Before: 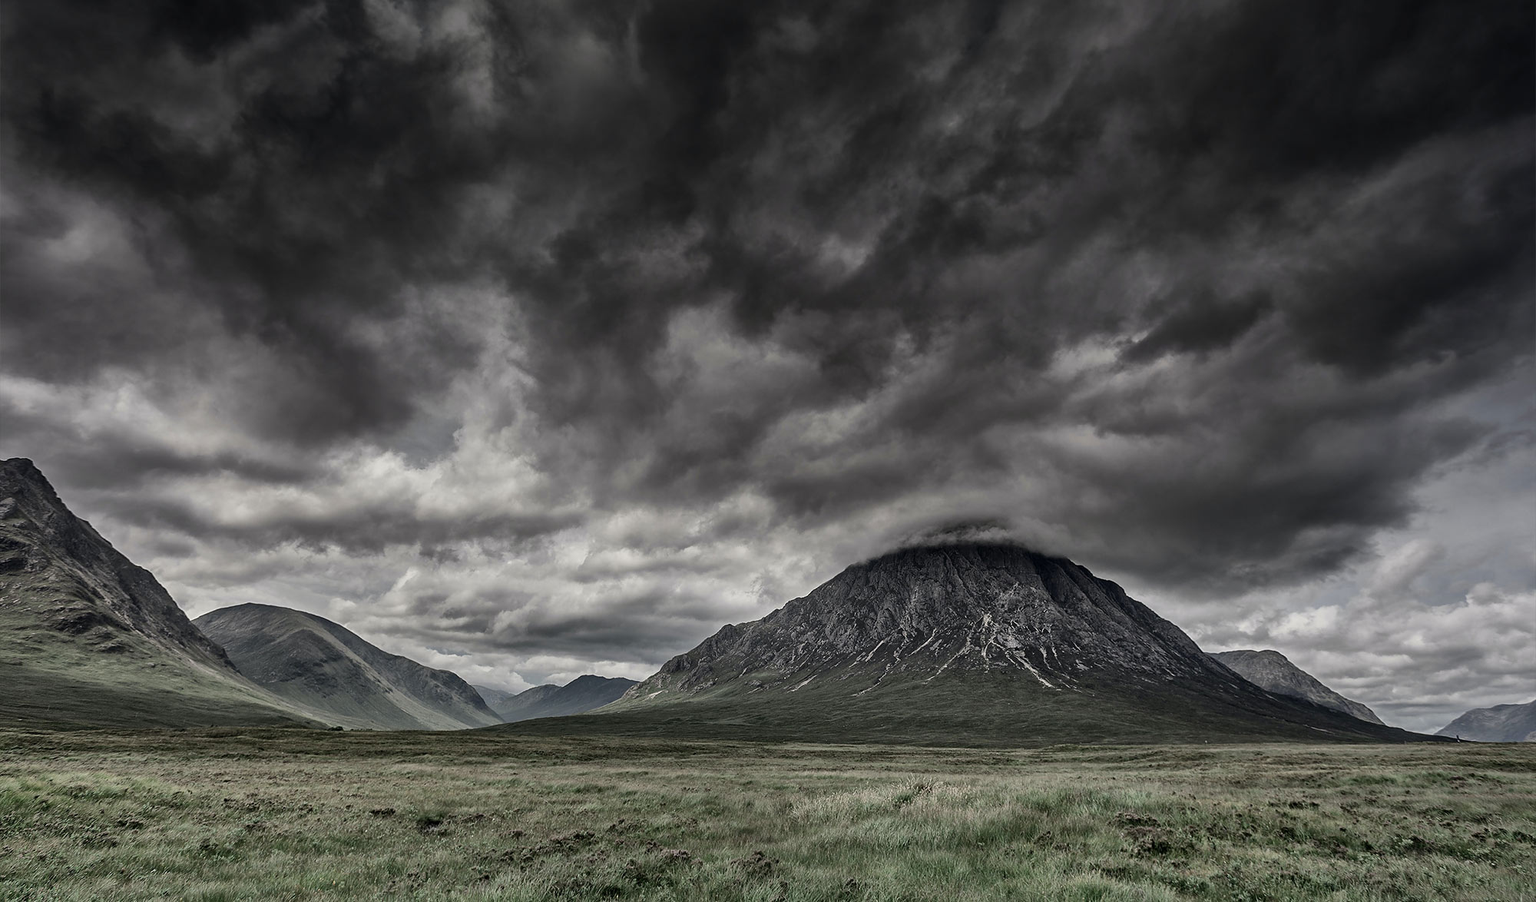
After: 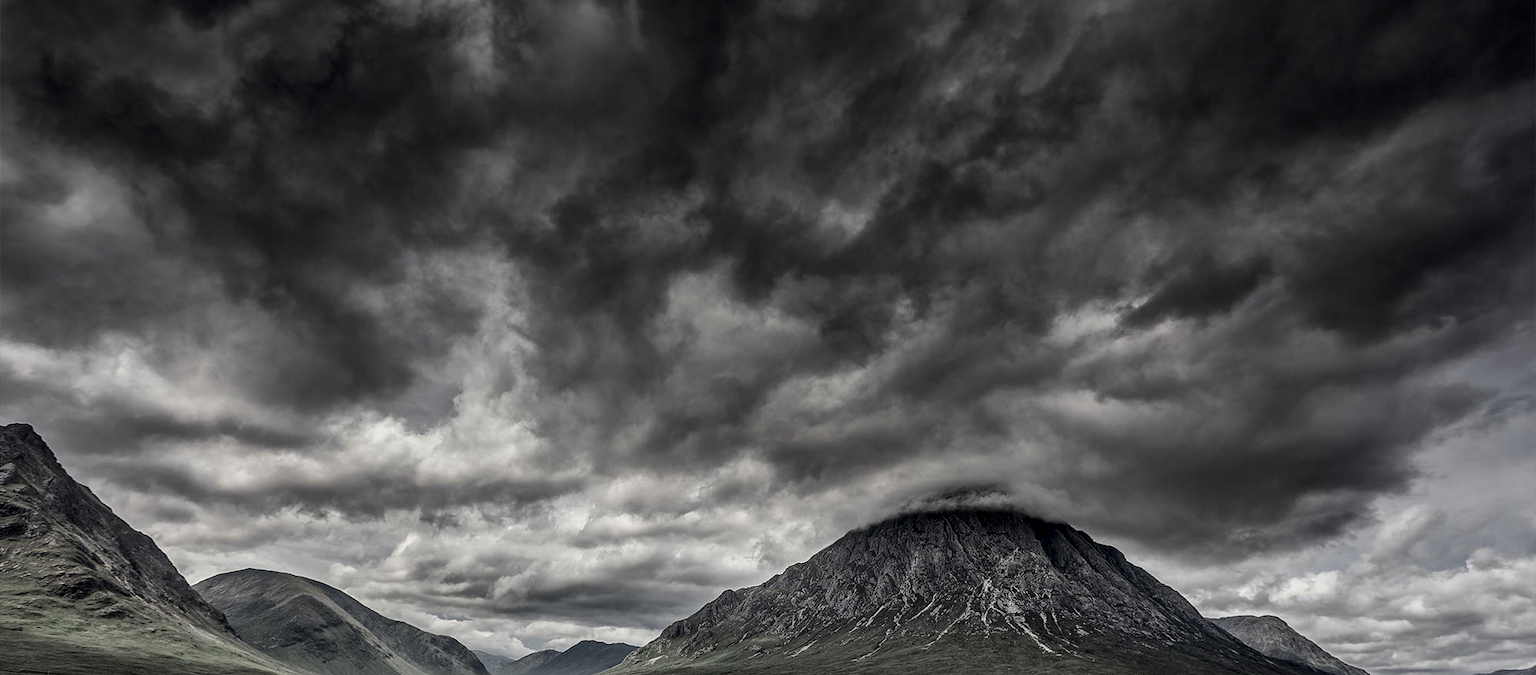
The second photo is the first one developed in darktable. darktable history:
crop: top 3.906%, bottom 21.099%
local contrast: detail 130%
